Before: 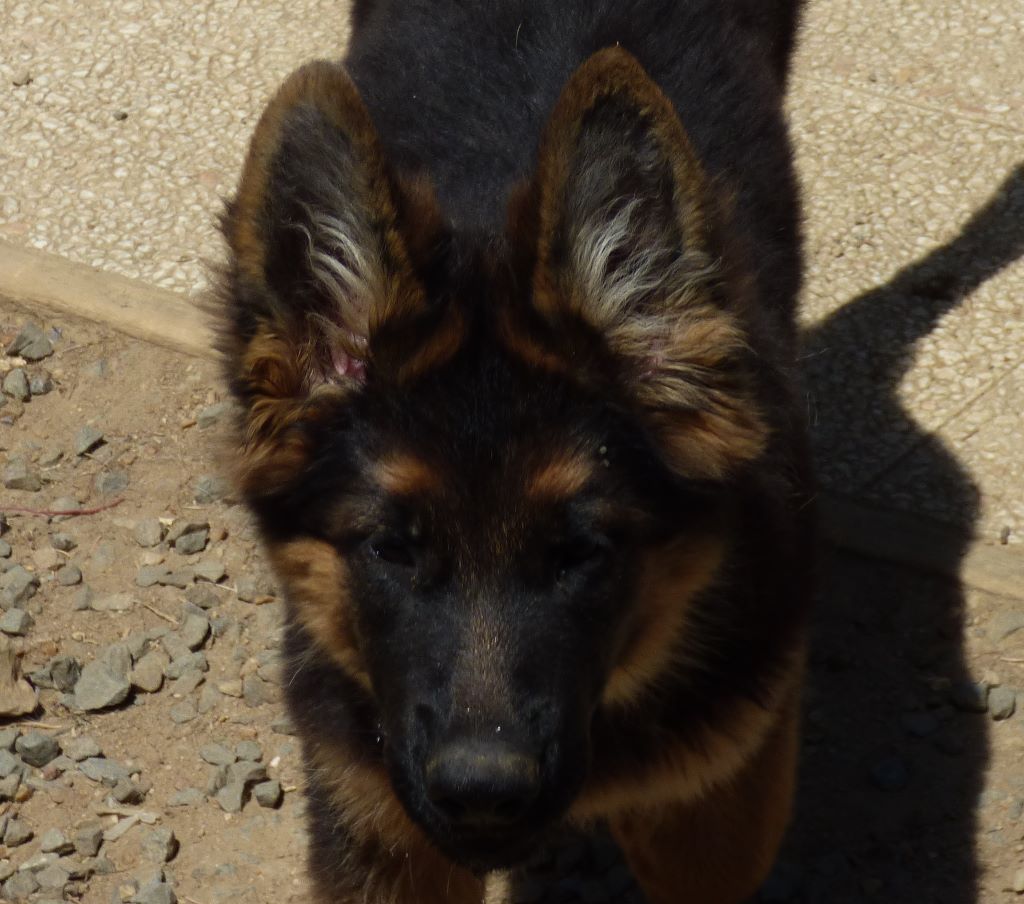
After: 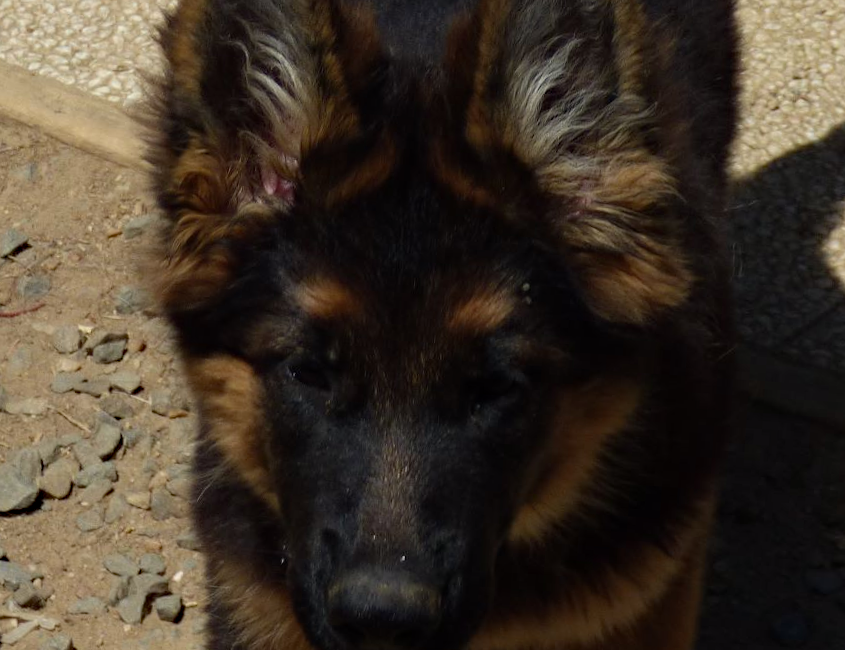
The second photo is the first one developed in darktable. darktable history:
haze removal: compatibility mode true, adaptive false
crop and rotate: angle -3.82°, left 9.819%, top 20.931%, right 12.036%, bottom 11.999%
